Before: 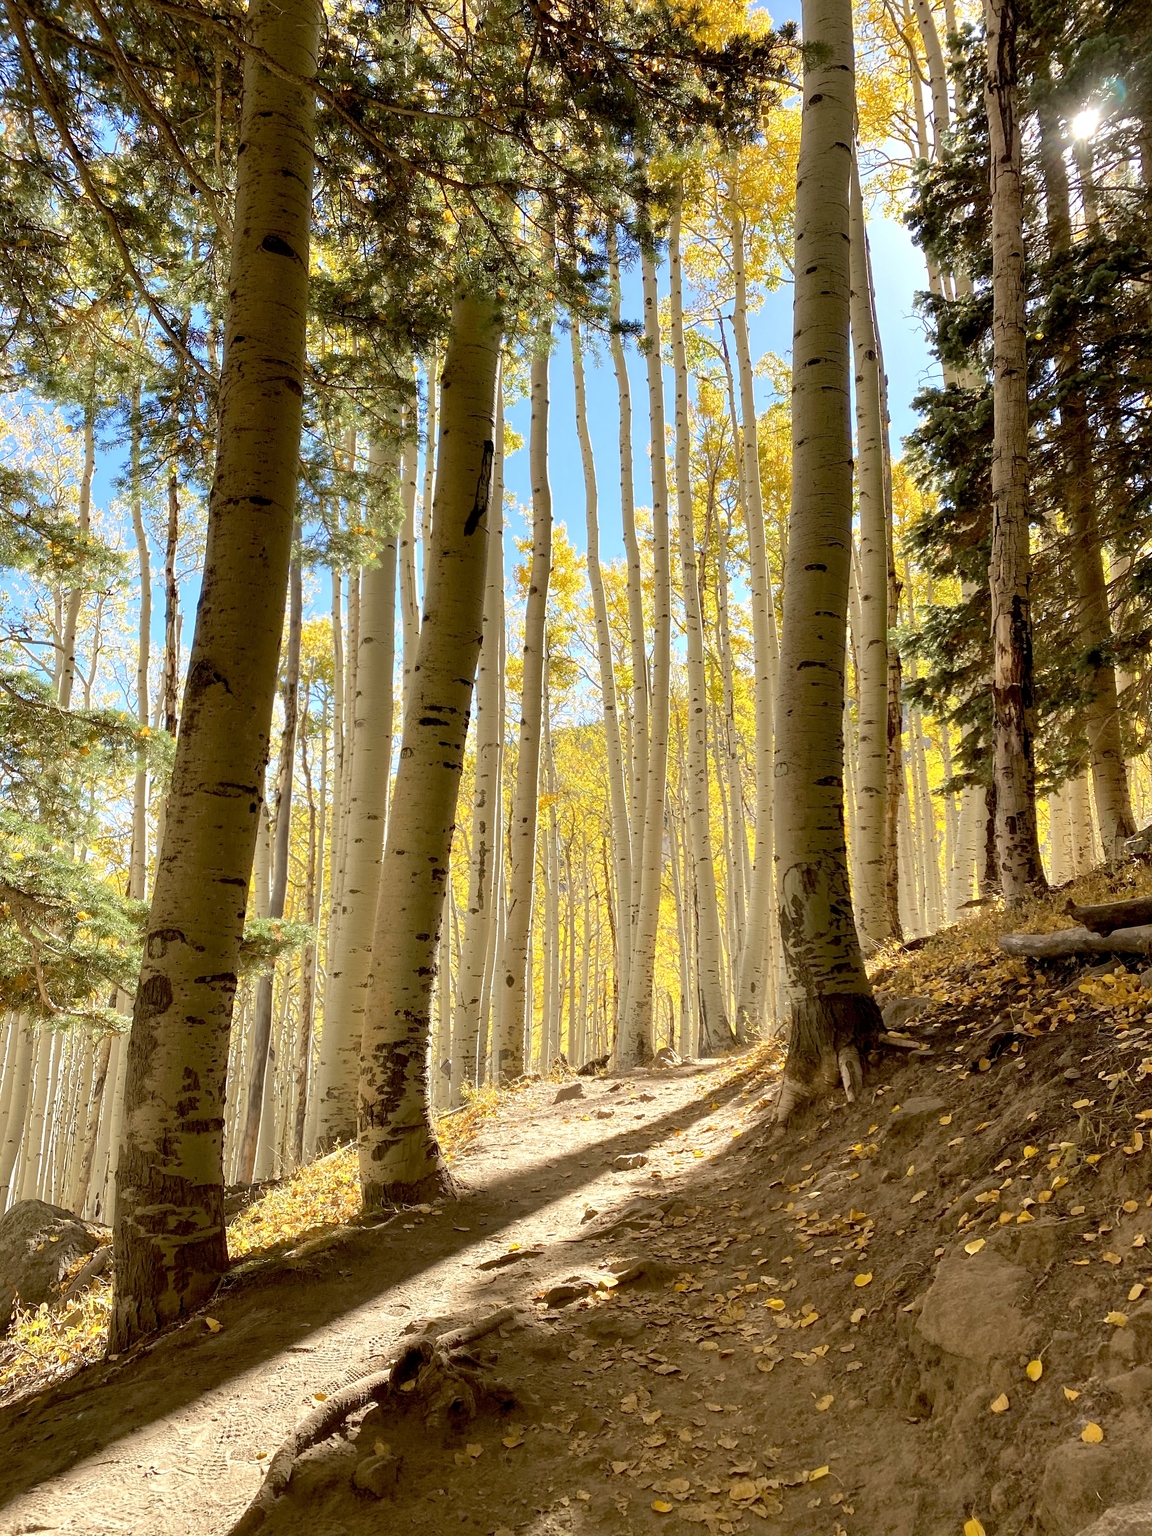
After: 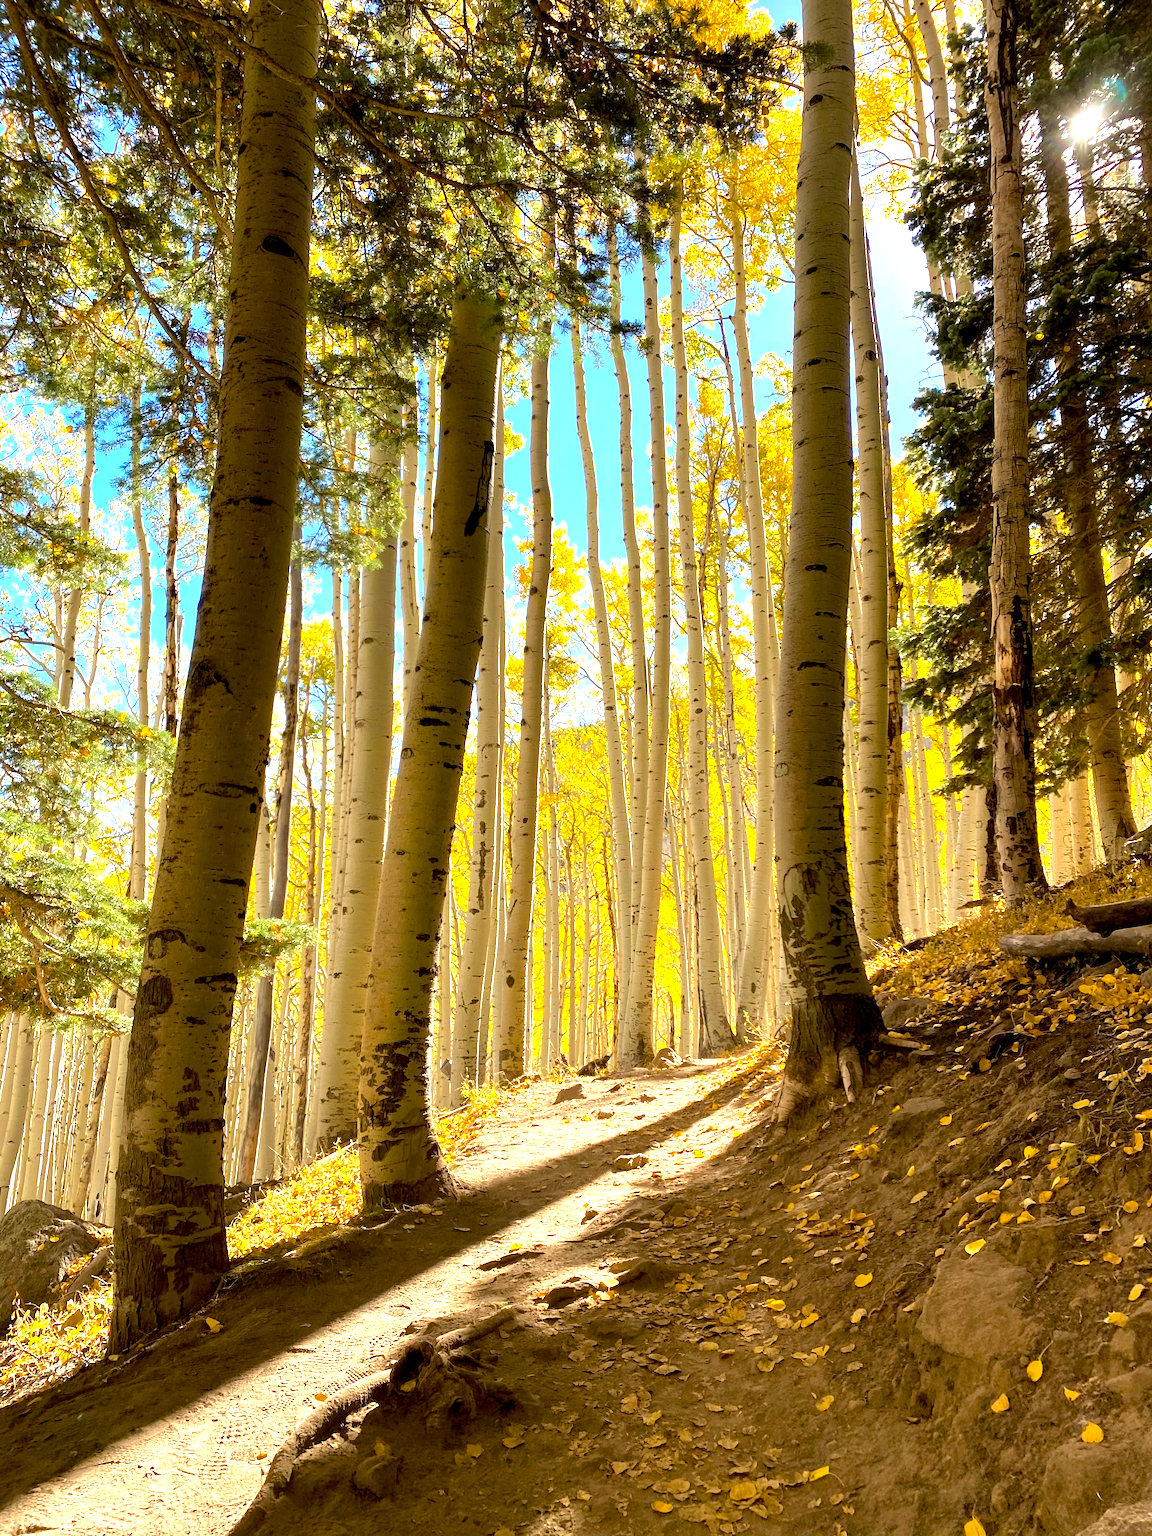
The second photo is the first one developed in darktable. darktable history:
color balance rgb: linear chroma grading › global chroma 14.618%, perceptual saturation grading › global saturation 0.538%, perceptual brilliance grading › global brilliance 12.258%, global vibrance 9.754%, contrast 14.873%, saturation formula JzAzBz (2021)
